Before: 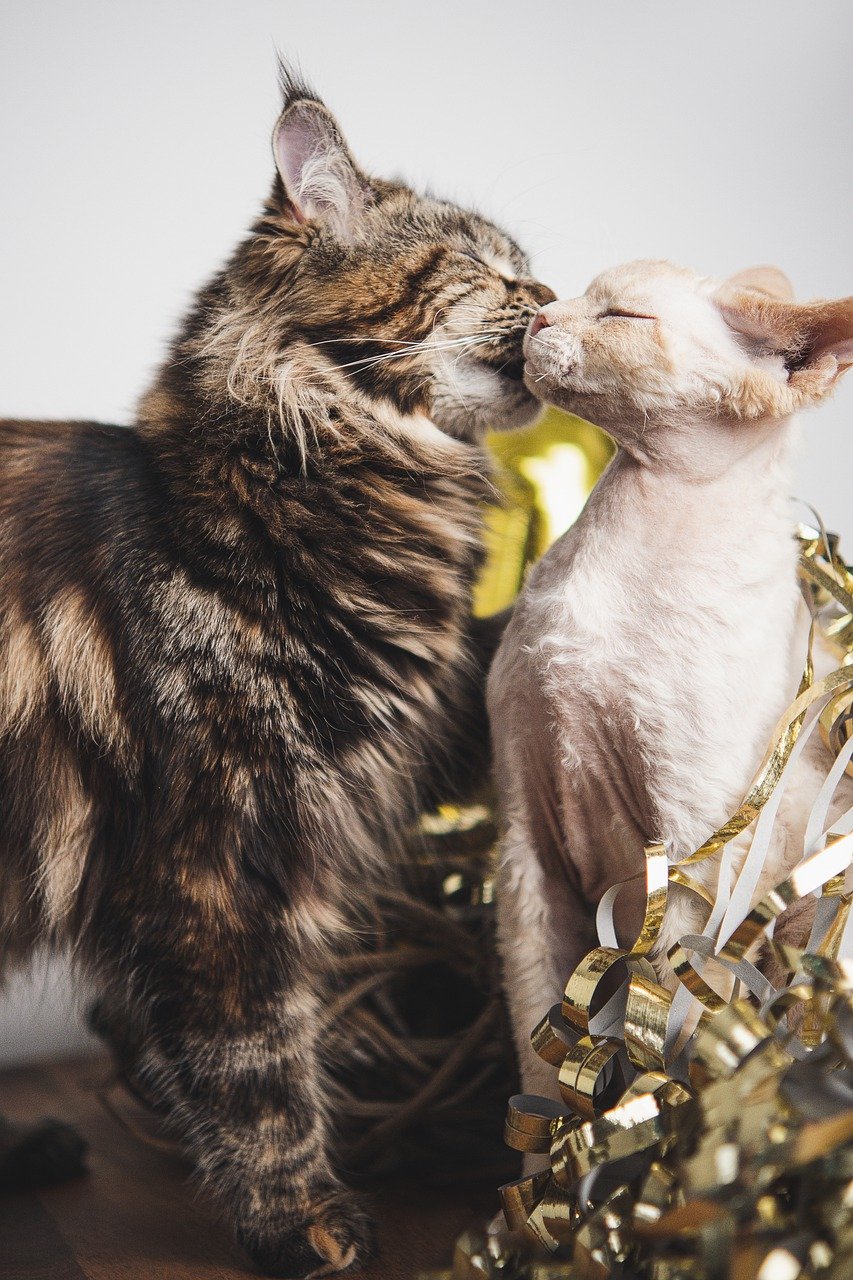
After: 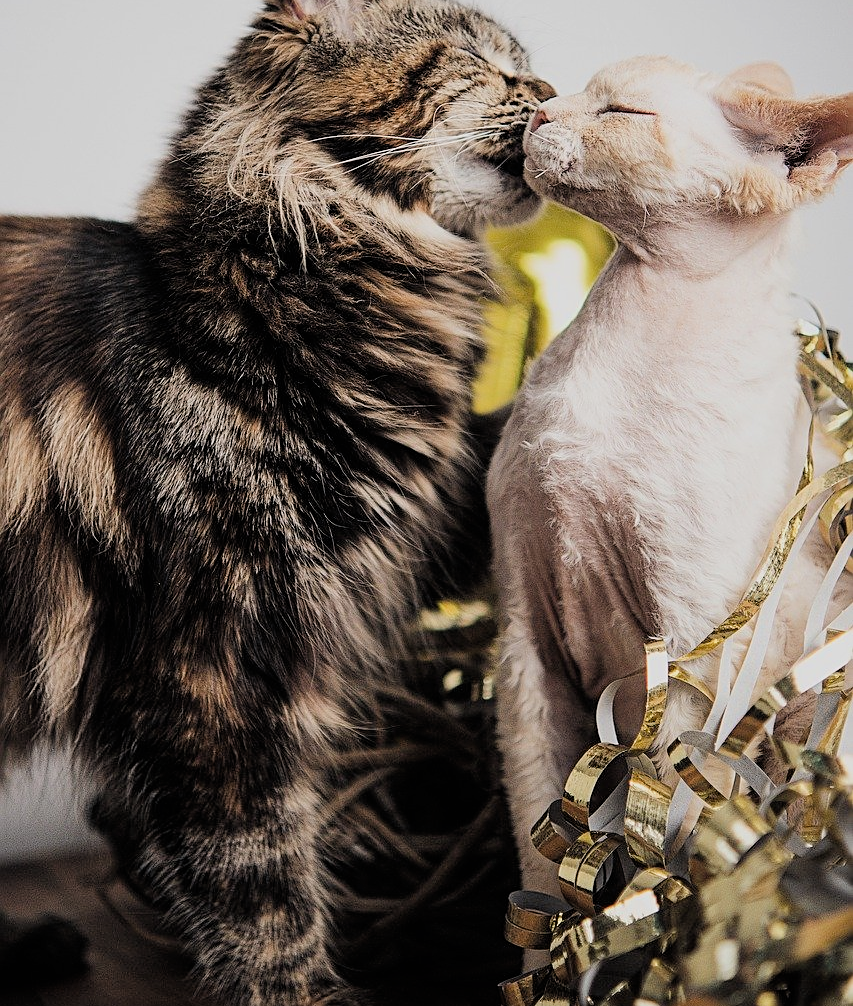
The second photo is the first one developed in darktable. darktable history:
crop and rotate: top 15.992%, bottom 5.337%
filmic rgb: black relative exposure -7.58 EV, white relative exposure 4.64 EV, target black luminance 0%, hardness 3.49, latitude 50.38%, contrast 1.038, highlights saturation mix 9.96%, shadows ↔ highlights balance -0.172%, add noise in highlights 0.001, color science v3 (2019), use custom middle-gray values true, contrast in highlights soft
sharpen: radius 1.978
